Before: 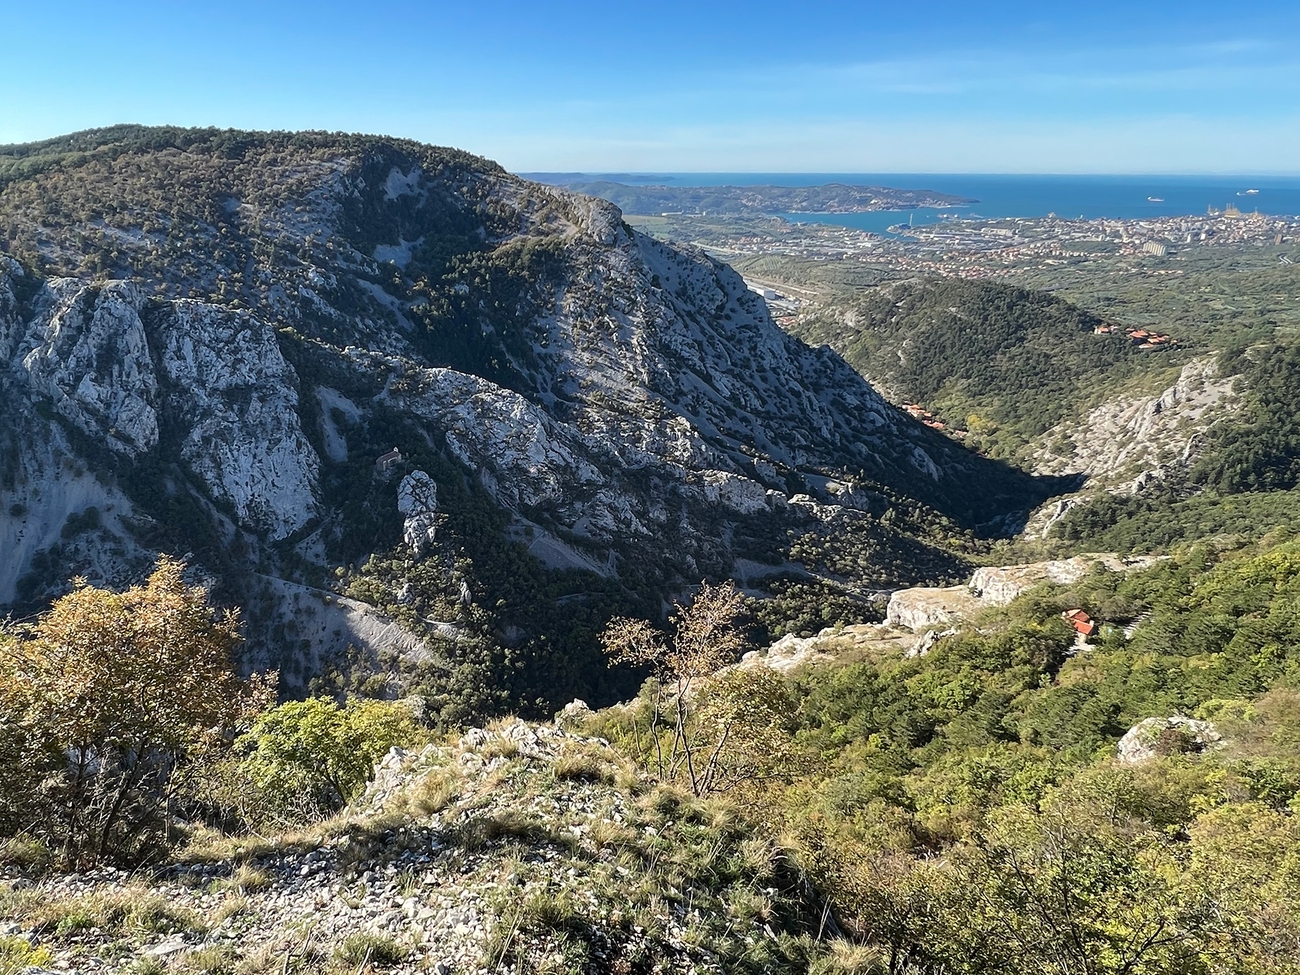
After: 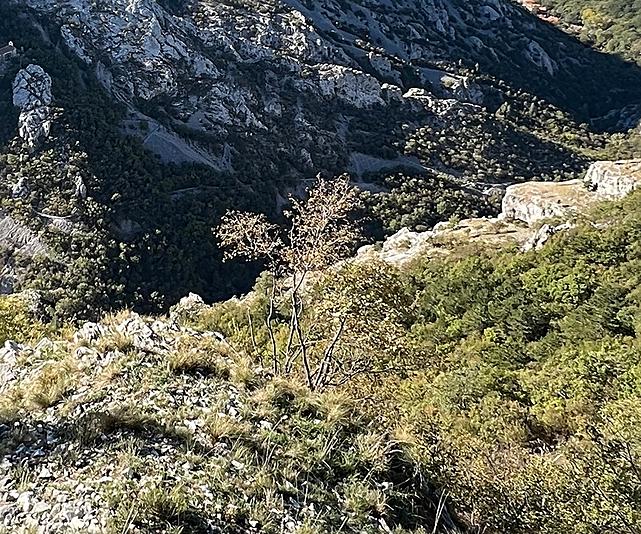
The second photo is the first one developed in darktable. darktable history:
haze removal: strength 0.303, distance 0.245, compatibility mode true, adaptive false
crop: left 29.628%, top 41.671%, right 21%, bottom 3.461%
sharpen: on, module defaults
